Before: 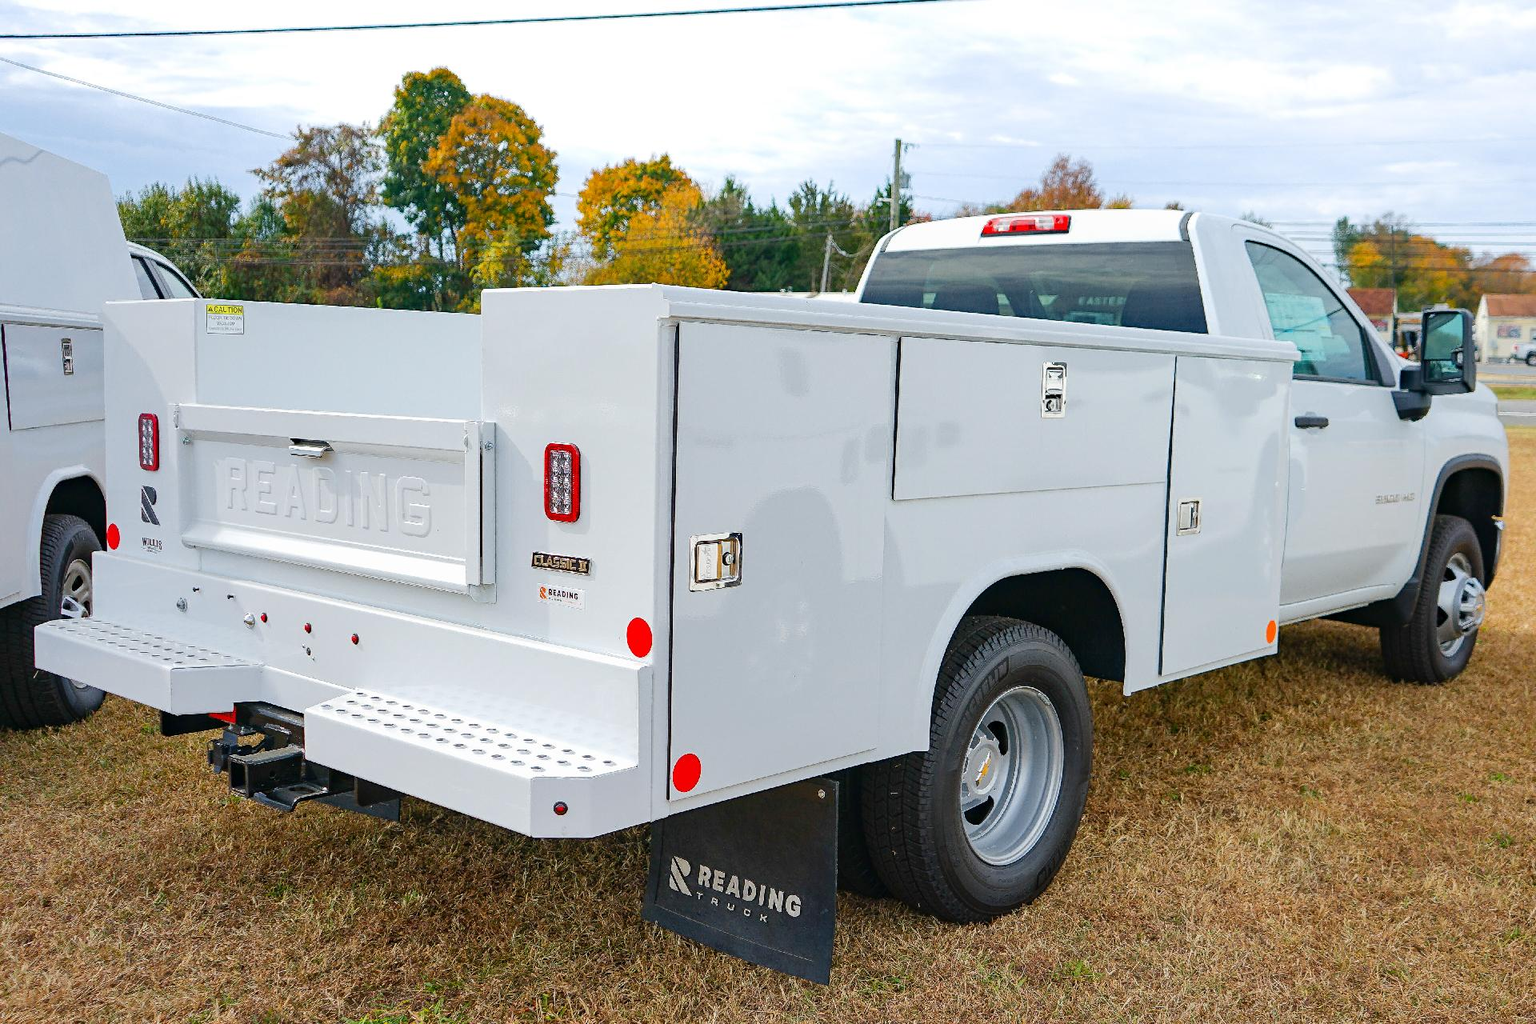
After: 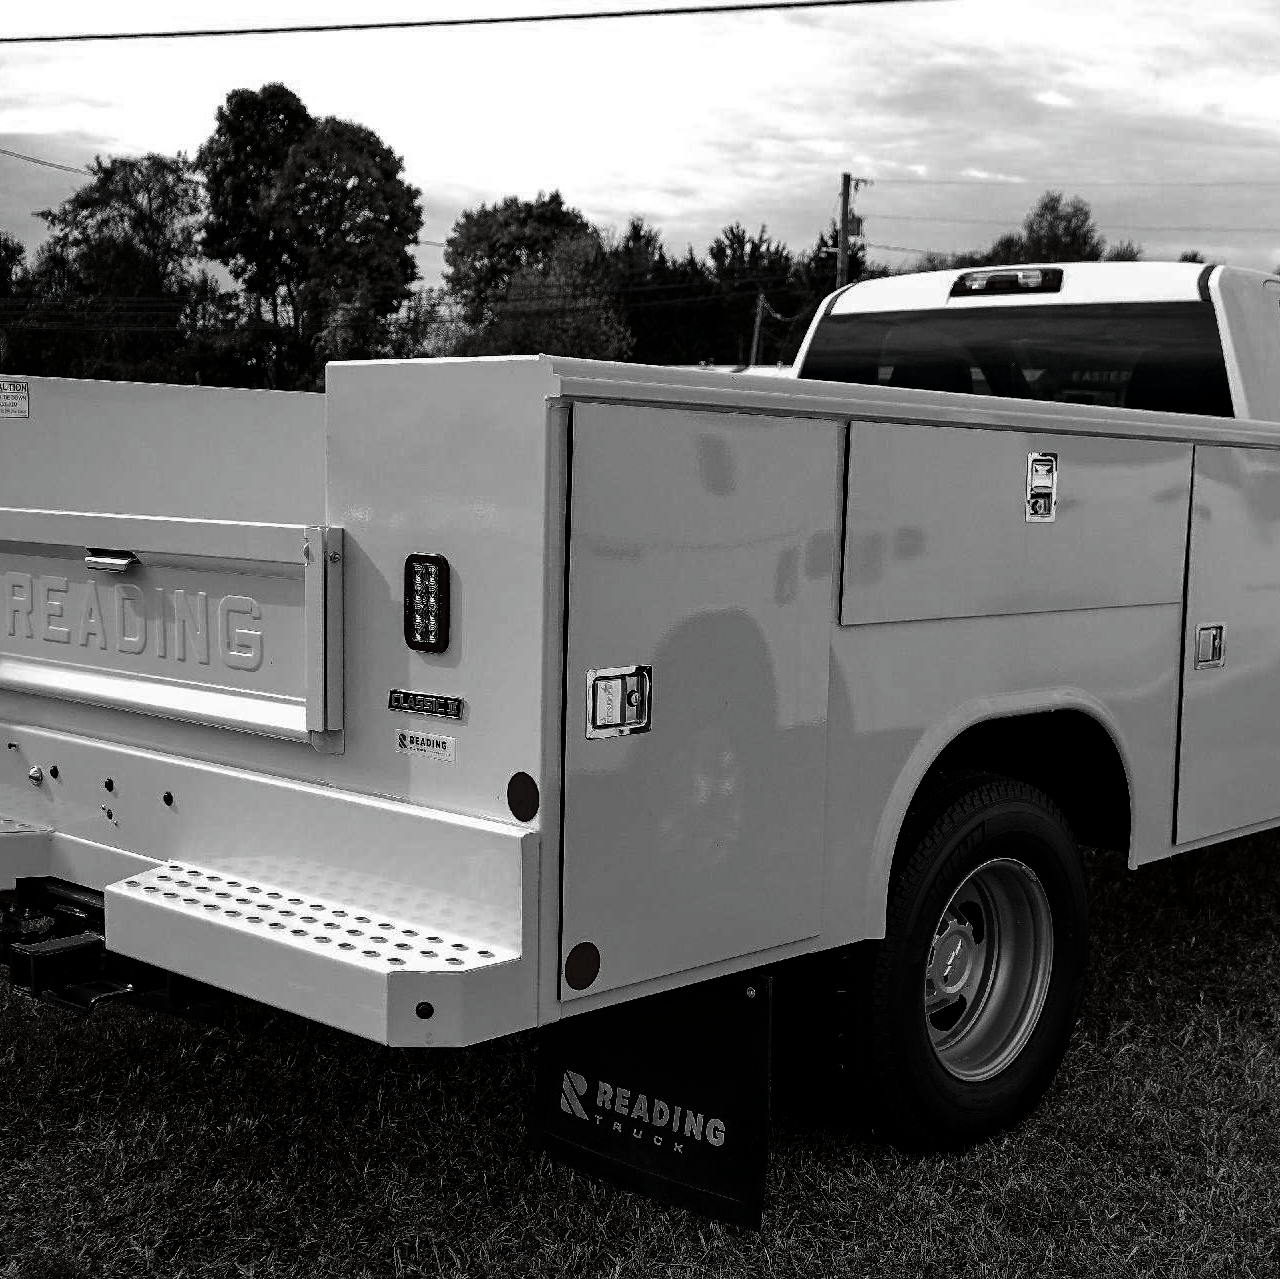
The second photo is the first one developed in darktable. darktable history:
crop and rotate: left 14.427%, right 18.901%
color balance rgb: global offset › hue 168.59°, perceptual saturation grading › global saturation 20%, perceptual saturation grading › highlights -25.214%, perceptual saturation grading › shadows 50.181%, global vibrance 16.799%, saturation formula JzAzBz (2021)
contrast brightness saturation: contrast 0.023, brightness -0.987, saturation -0.983
